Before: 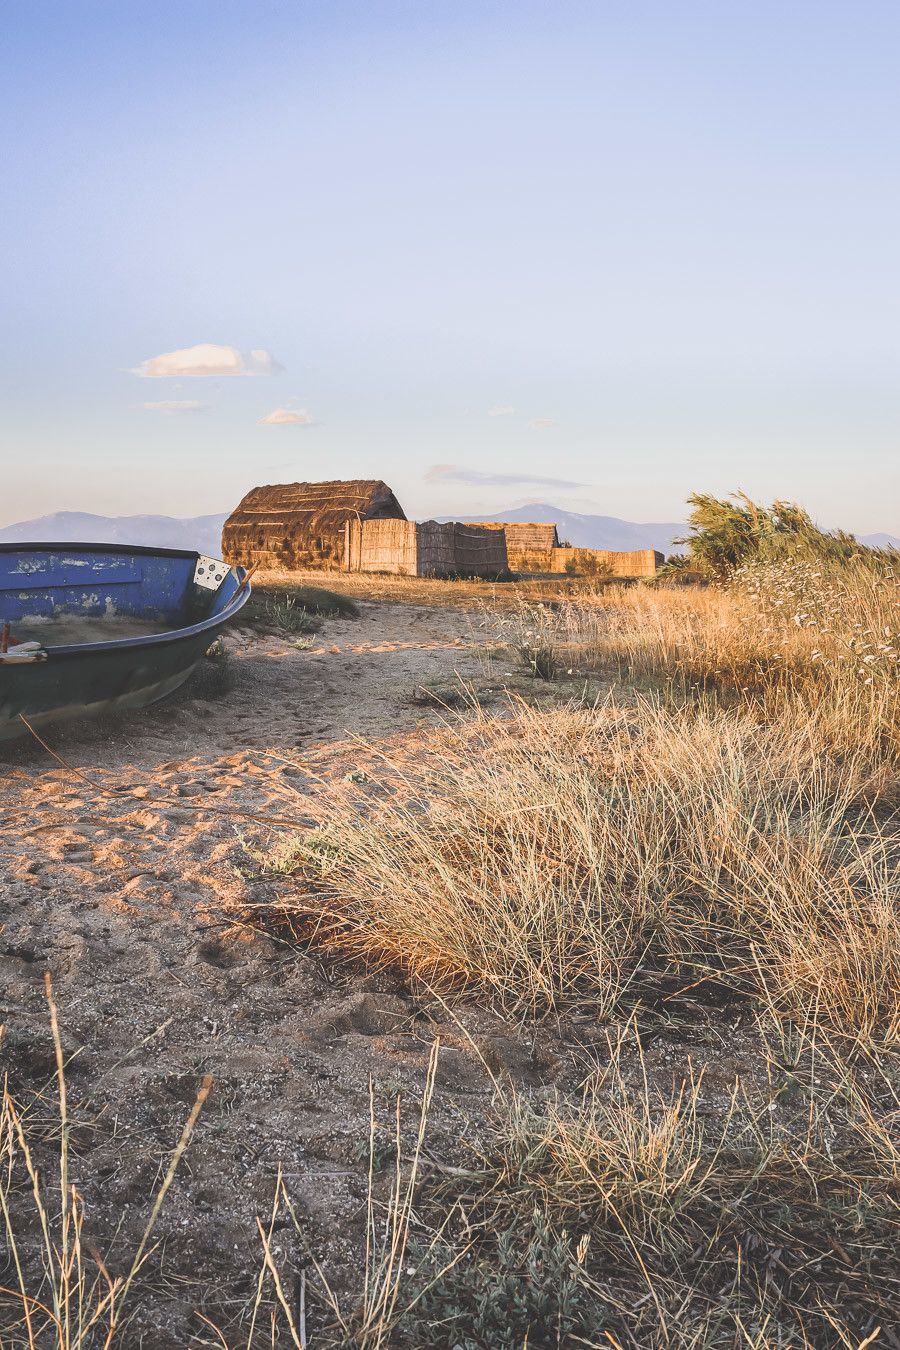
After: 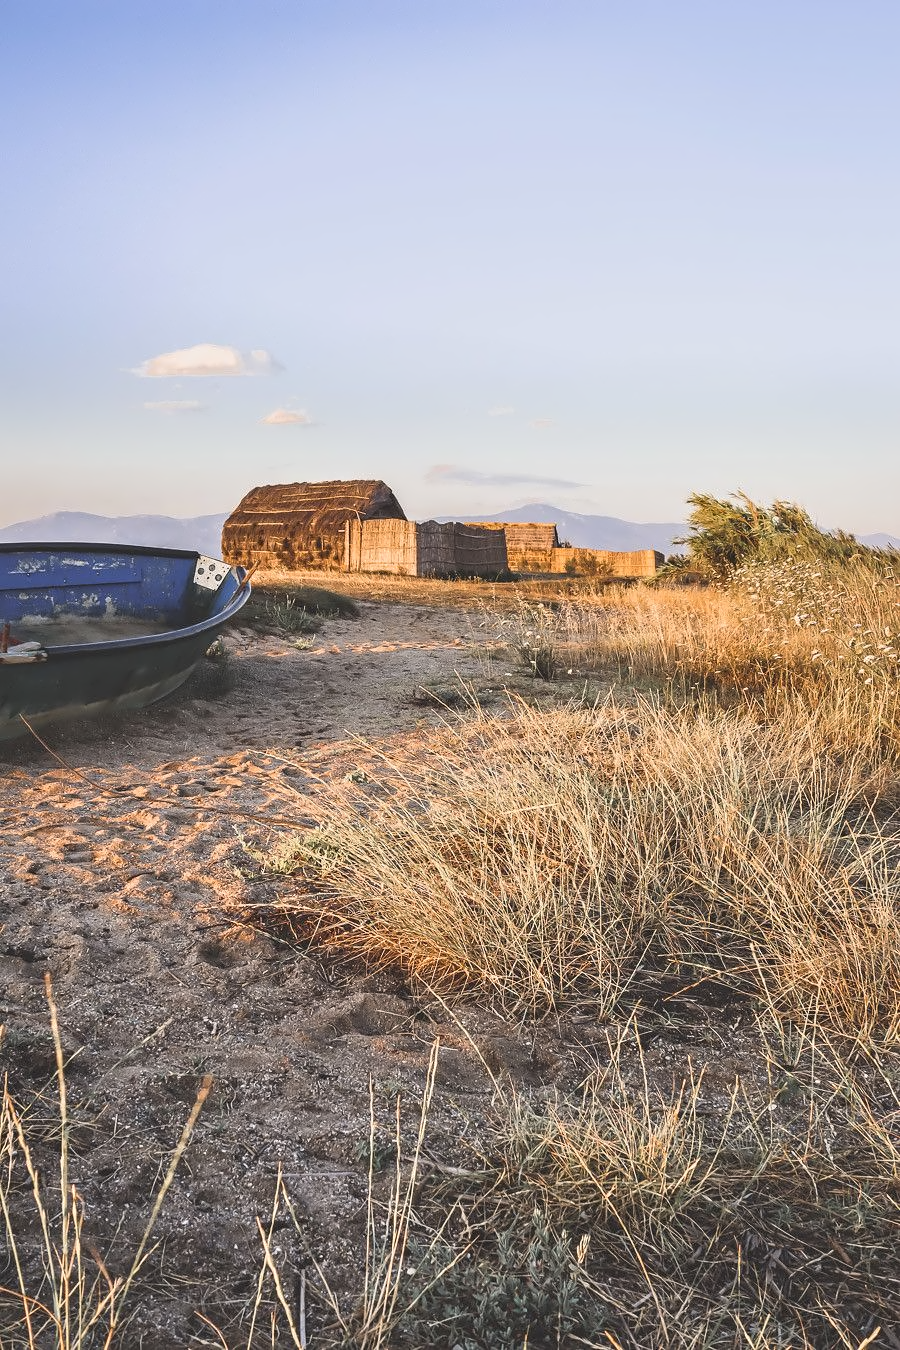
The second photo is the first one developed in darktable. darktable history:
contrast equalizer: y [[0.5, 0.542, 0.583, 0.625, 0.667, 0.708], [0.5 ×6], [0.5 ×6], [0, 0.033, 0.067, 0.1, 0.133, 0.167], [0, 0.05, 0.1, 0.15, 0.2, 0.25]], mix 0.279
color zones: curves: ch1 [(0, 0.525) (0.143, 0.556) (0.286, 0.52) (0.429, 0.5) (0.571, 0.5) (0.714, 0.5) (0.857, 0.503) (1, 0.525)]
